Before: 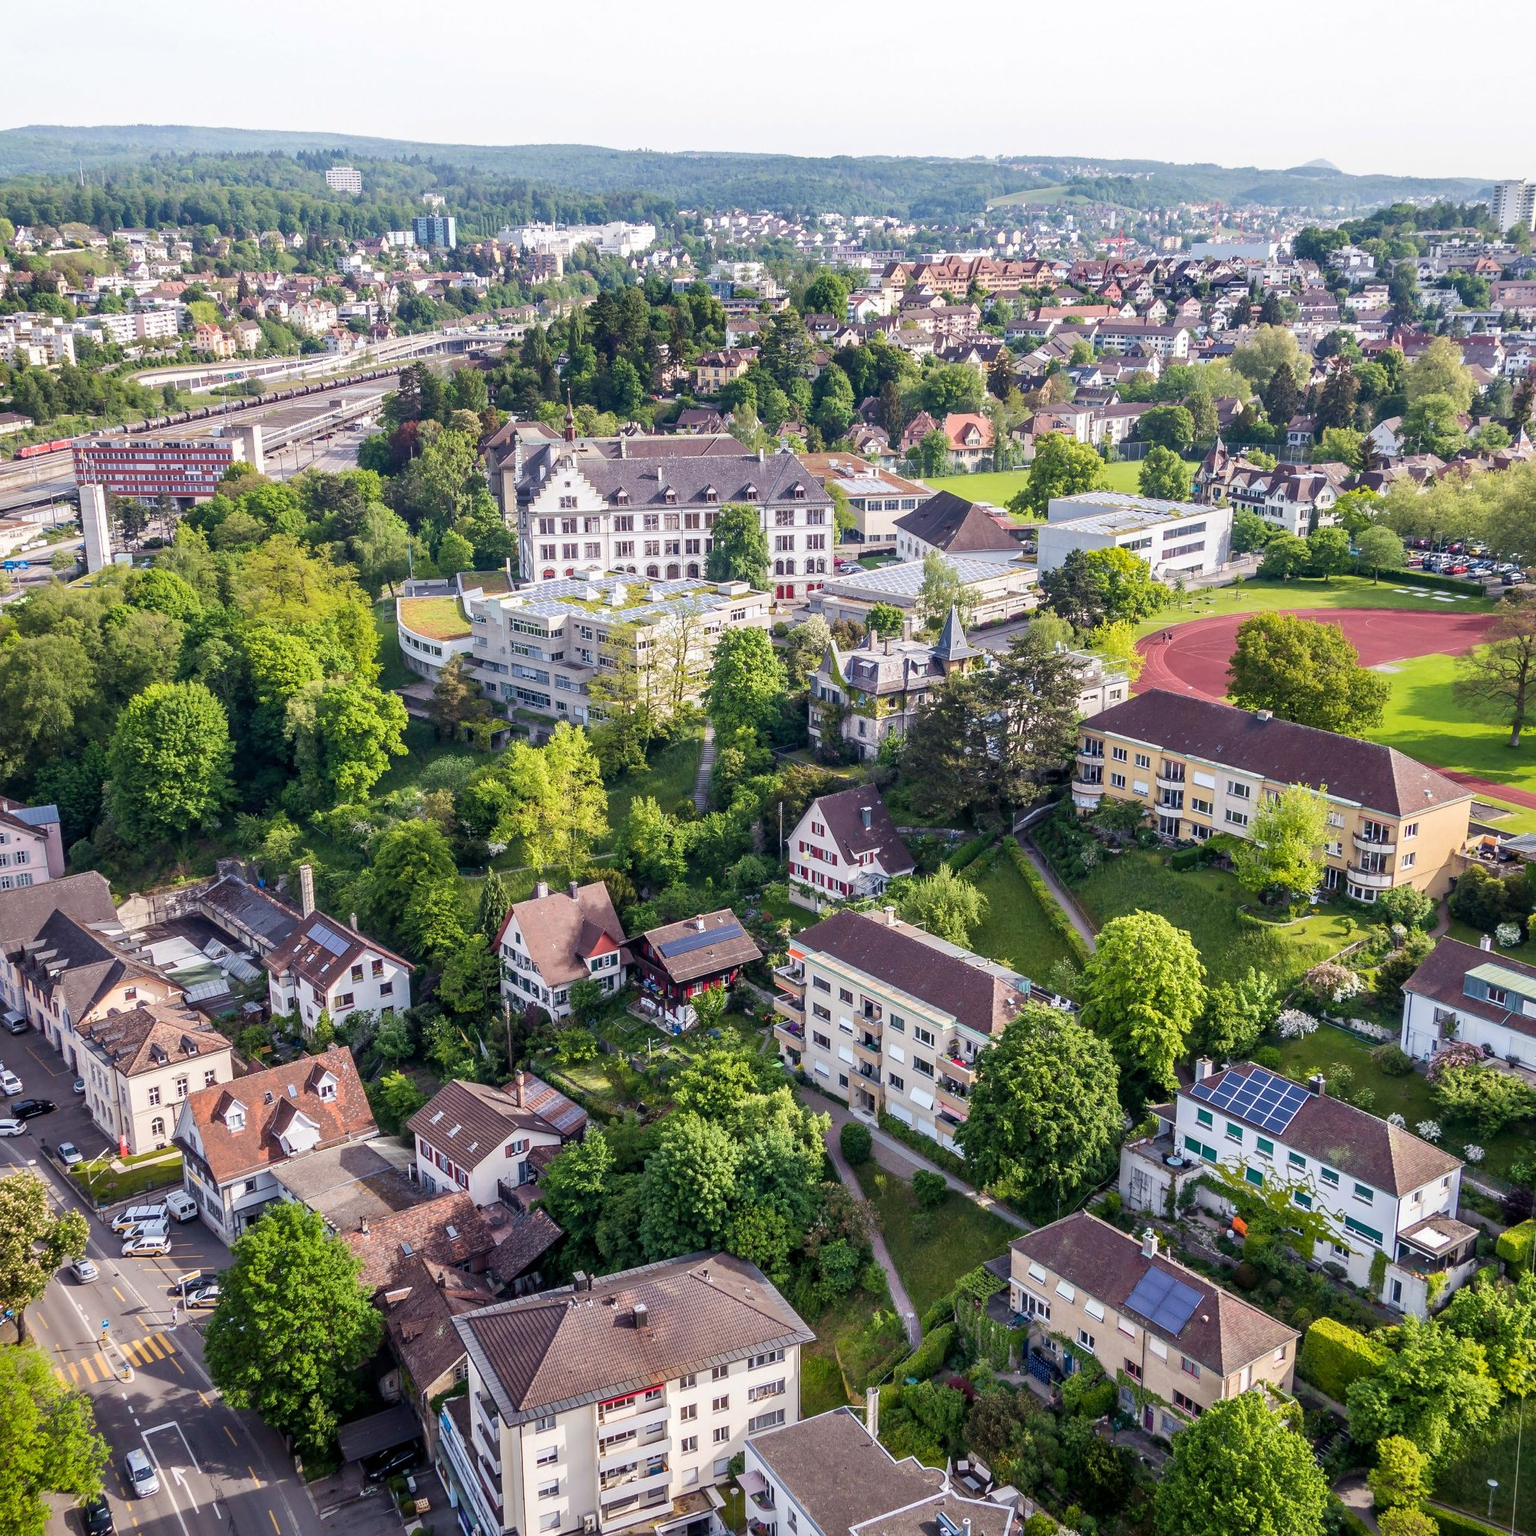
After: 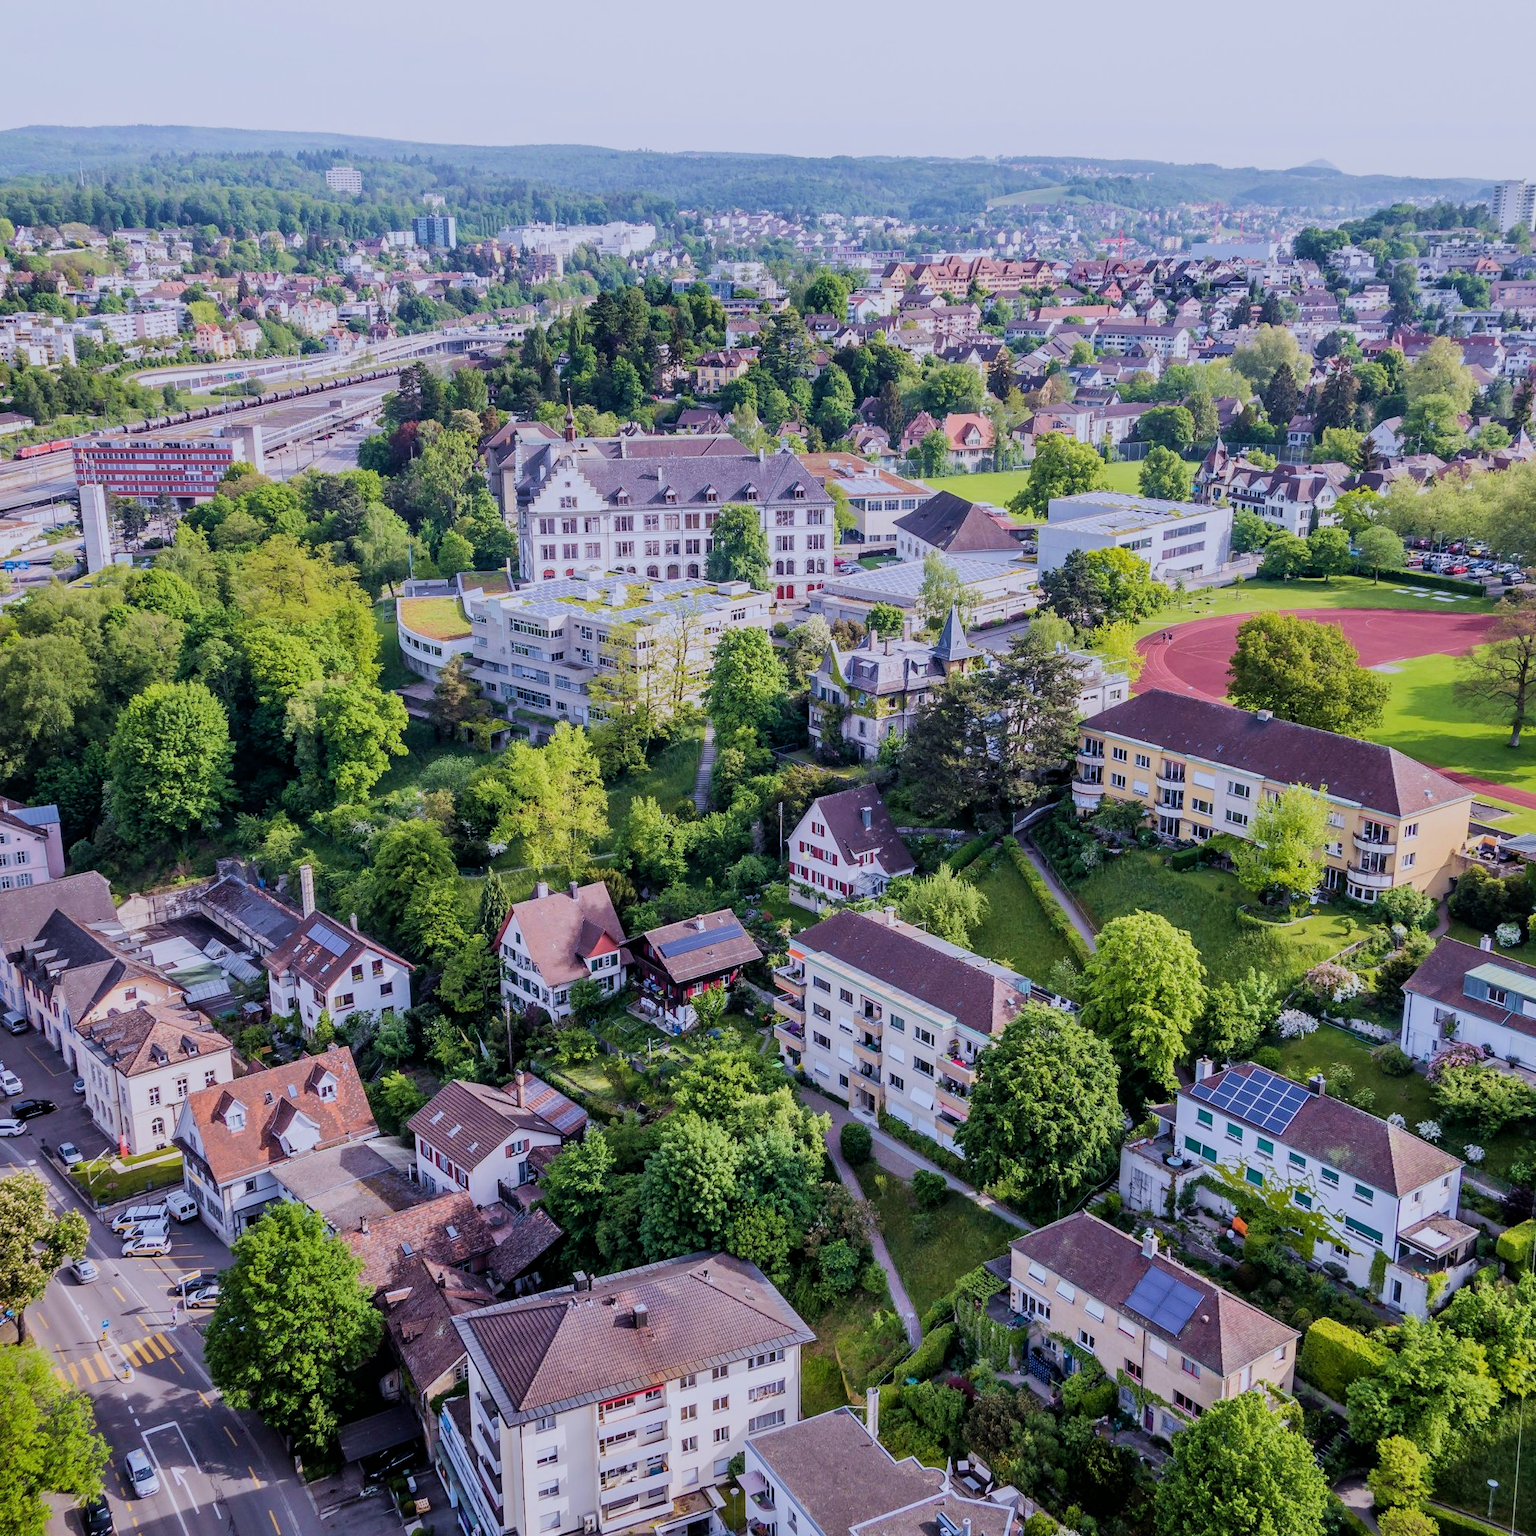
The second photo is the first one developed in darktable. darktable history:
shadows and highlights: shadows 30.86, highlights 0, soften with gaussian
velvia: on, module defaults
filmic rgb: black relative exposure -7.65 EV, white relative exposure 4.56 EV, hardness 3.61
tone equalizer: on, module defaults
white balance: red 0.967, blue 1.119, emerald 0.756
